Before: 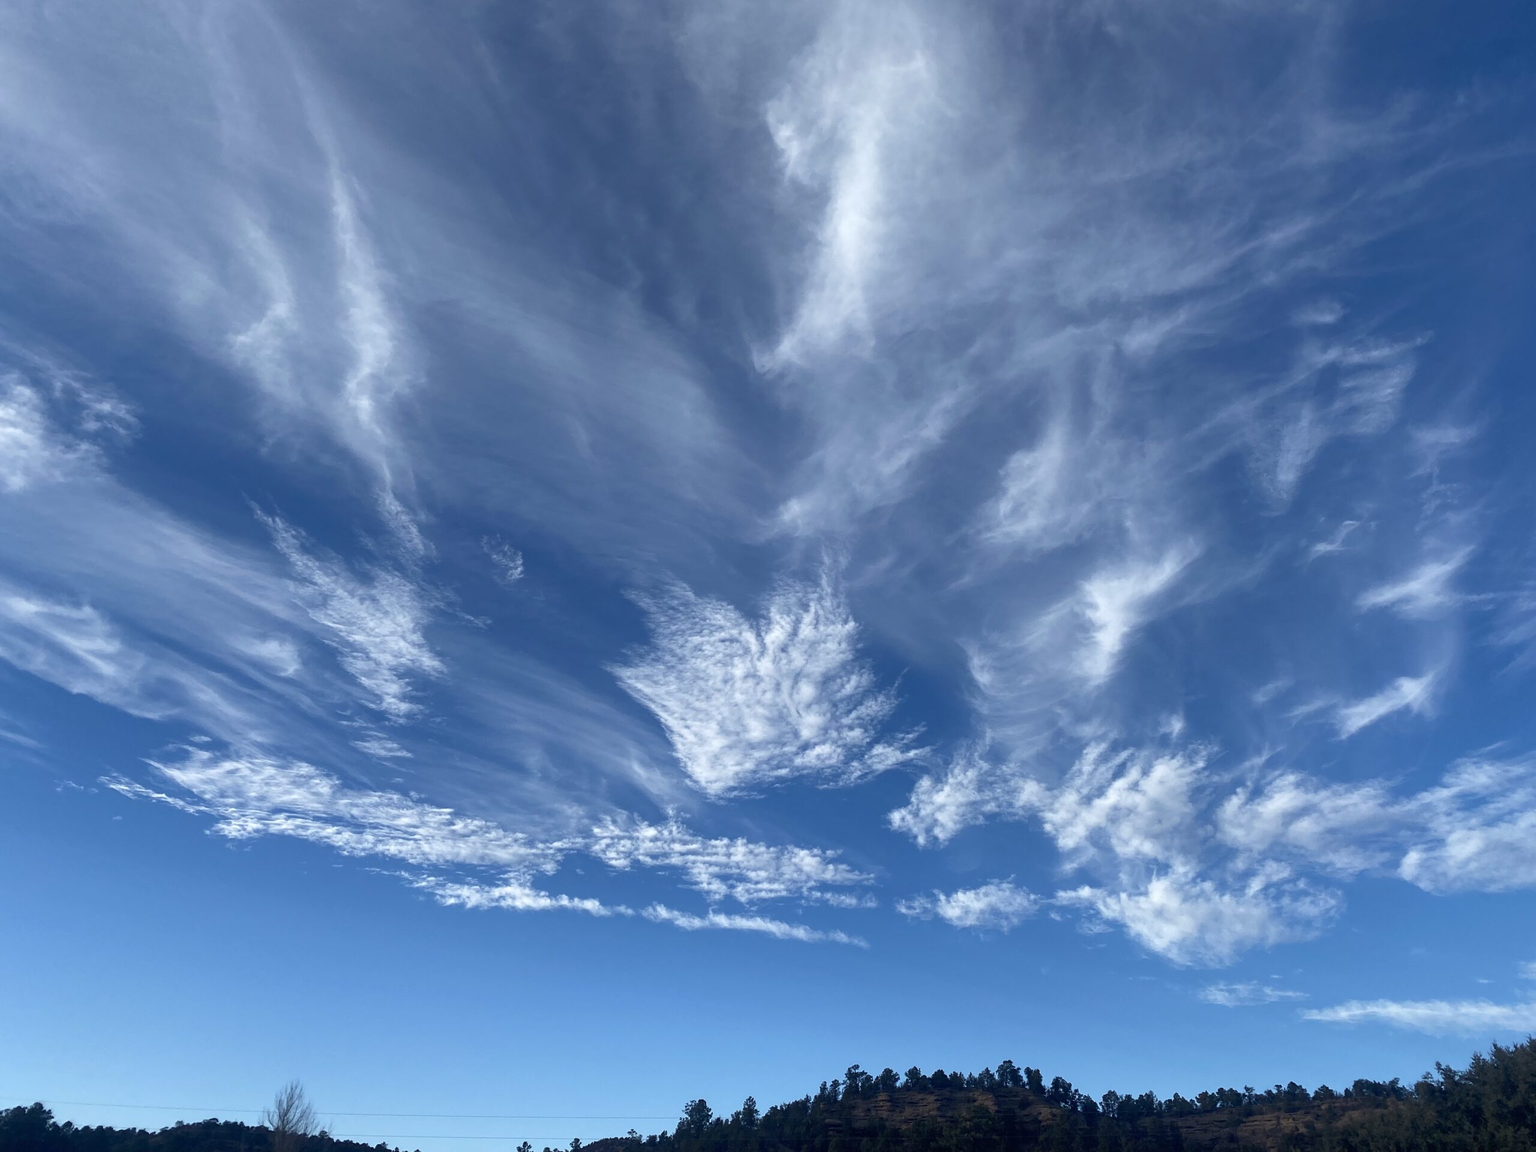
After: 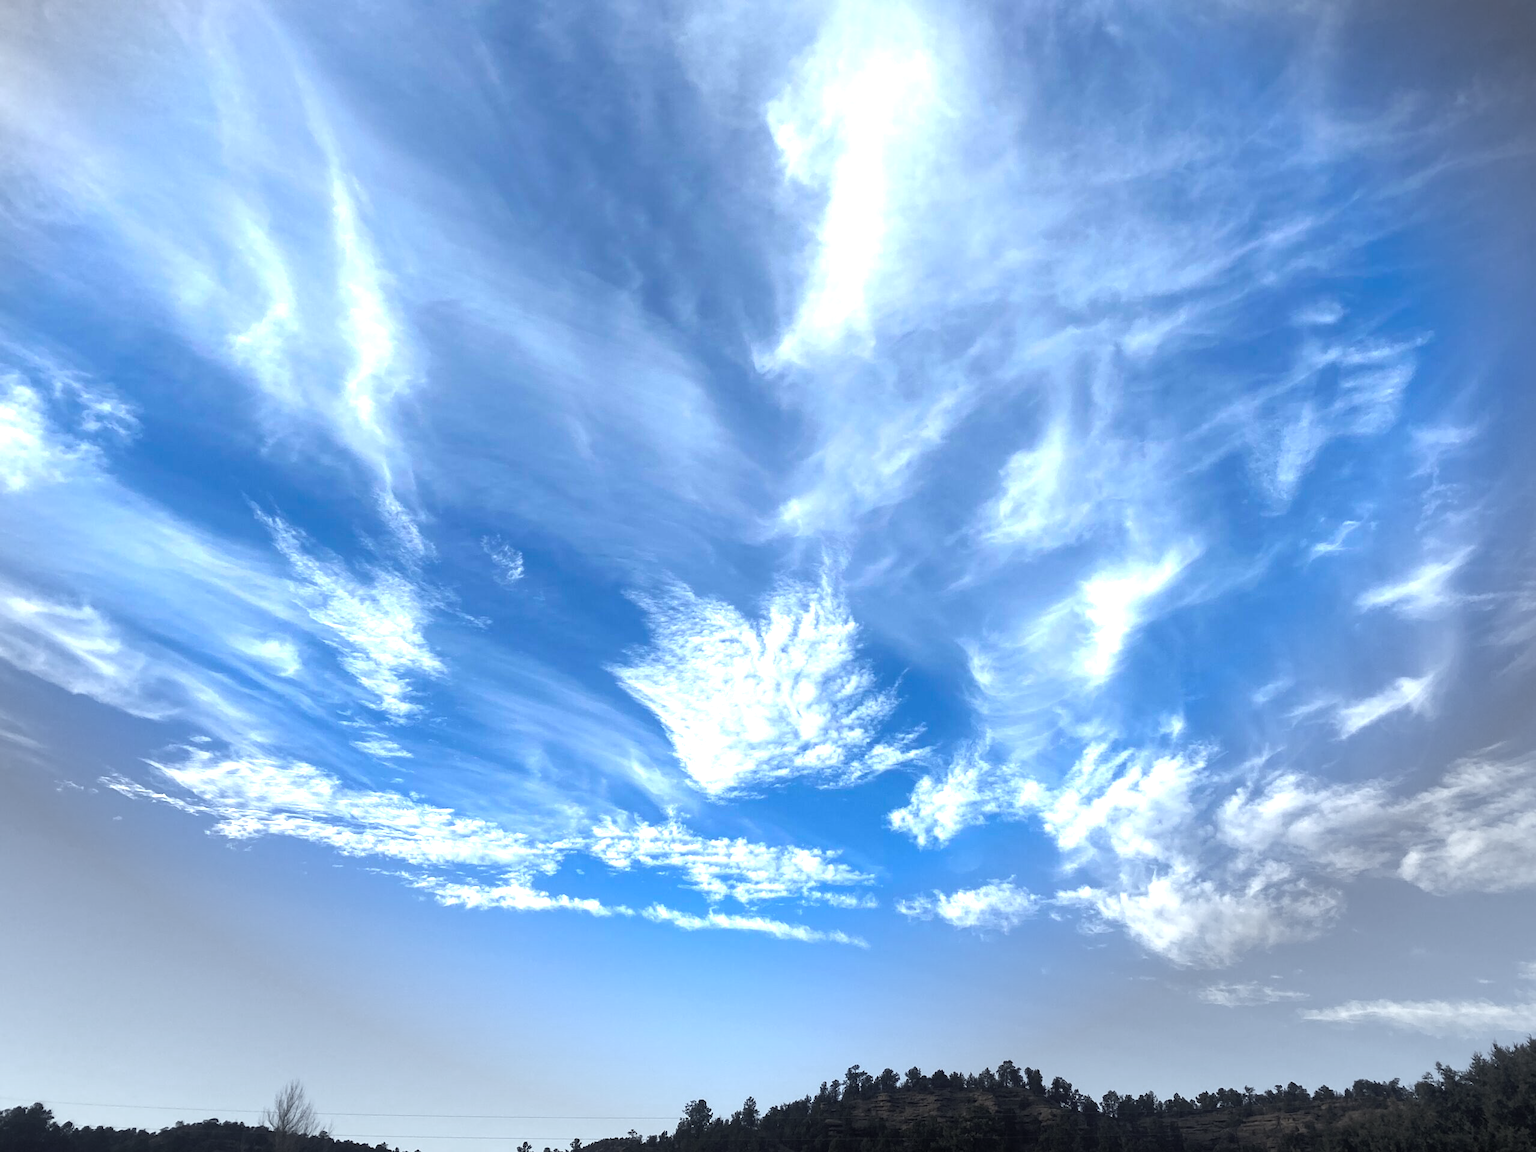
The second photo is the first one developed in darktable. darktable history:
exposure: black level correction 0, exposure 1.2 EV, compensate exposure bias true, compensate highlight preservation false
vignetting: fall-off start 90.21%, fall-off radius 38.13%, saturation -0.658, center (-0.051, -0.359), width/height ratio 1.222, shape 1.3
